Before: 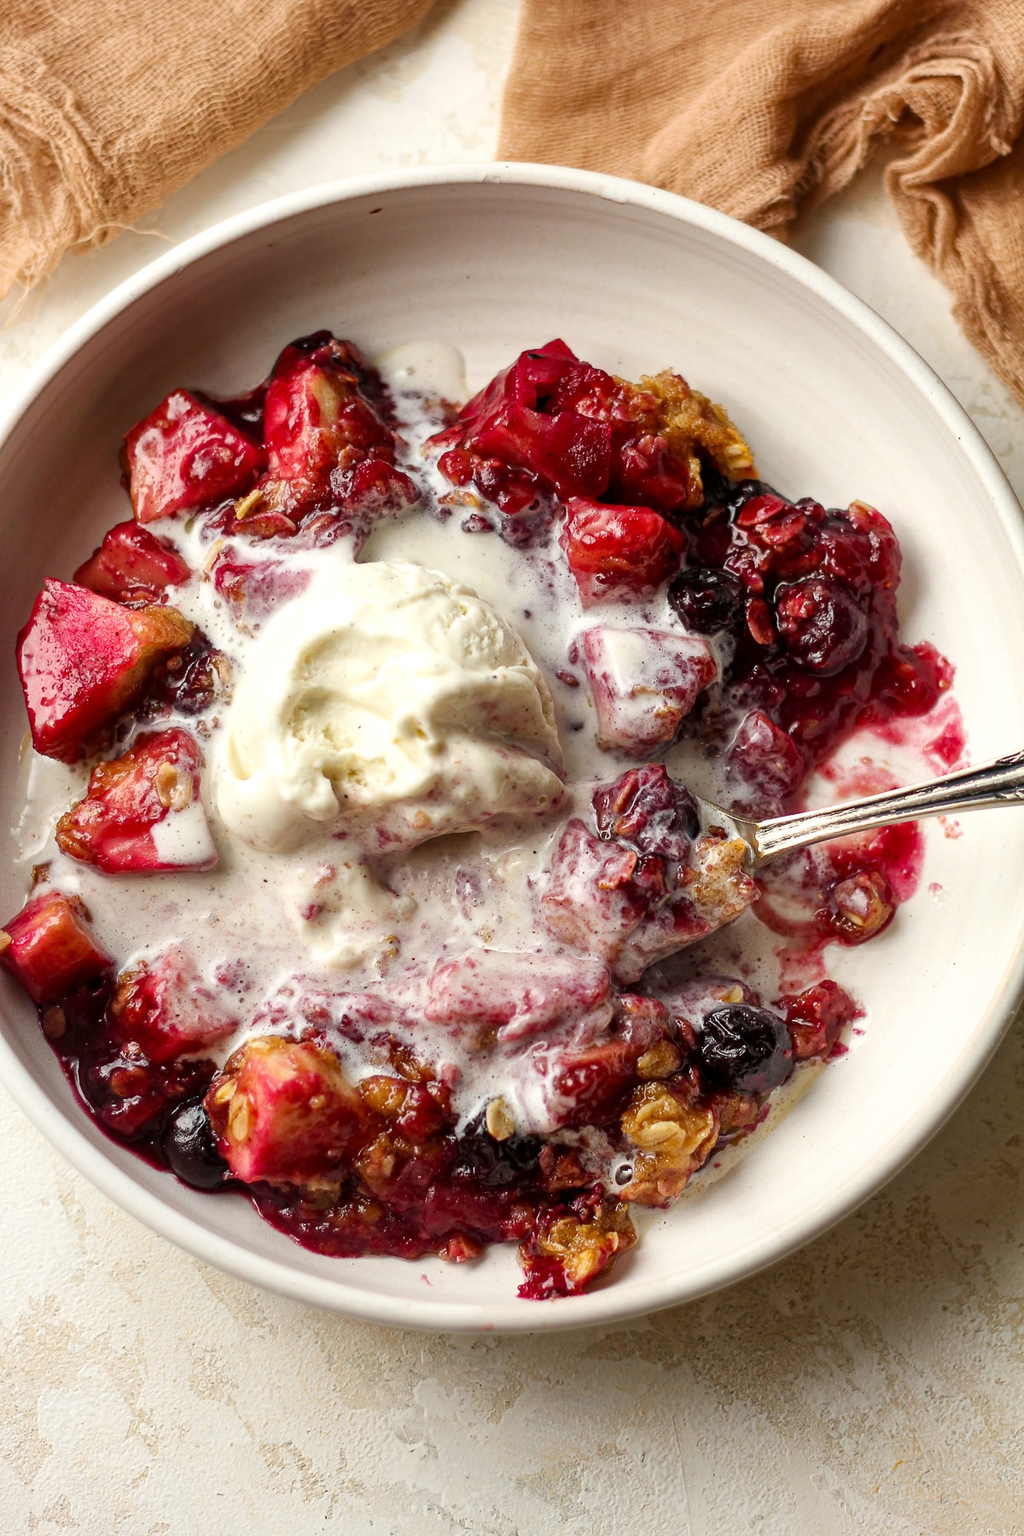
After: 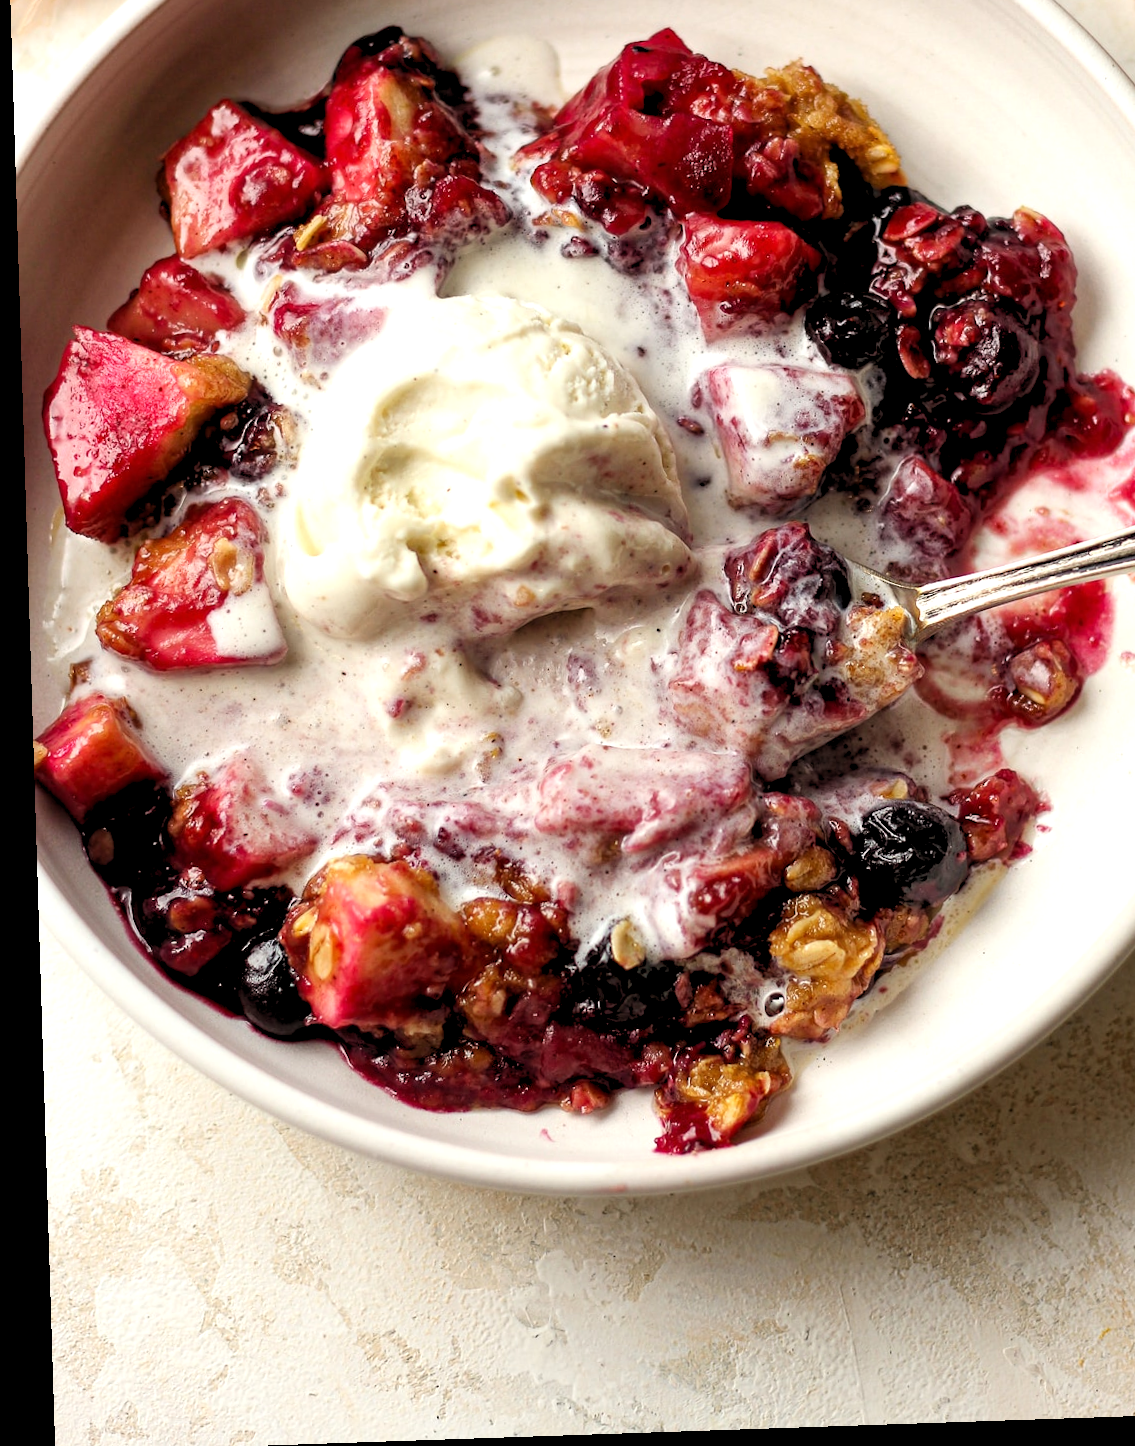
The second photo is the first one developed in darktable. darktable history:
rotate and perspective: rotation -1.77°, lens shift (horizontal) 0.004, automatic cropping off
rgb levels: levels [[0.01, 0.419, 0.839], [0, 0.5, 1], [0, 0.5, 1]]
crop: top 20.916%, right 9.437%, bottom 0.316%
